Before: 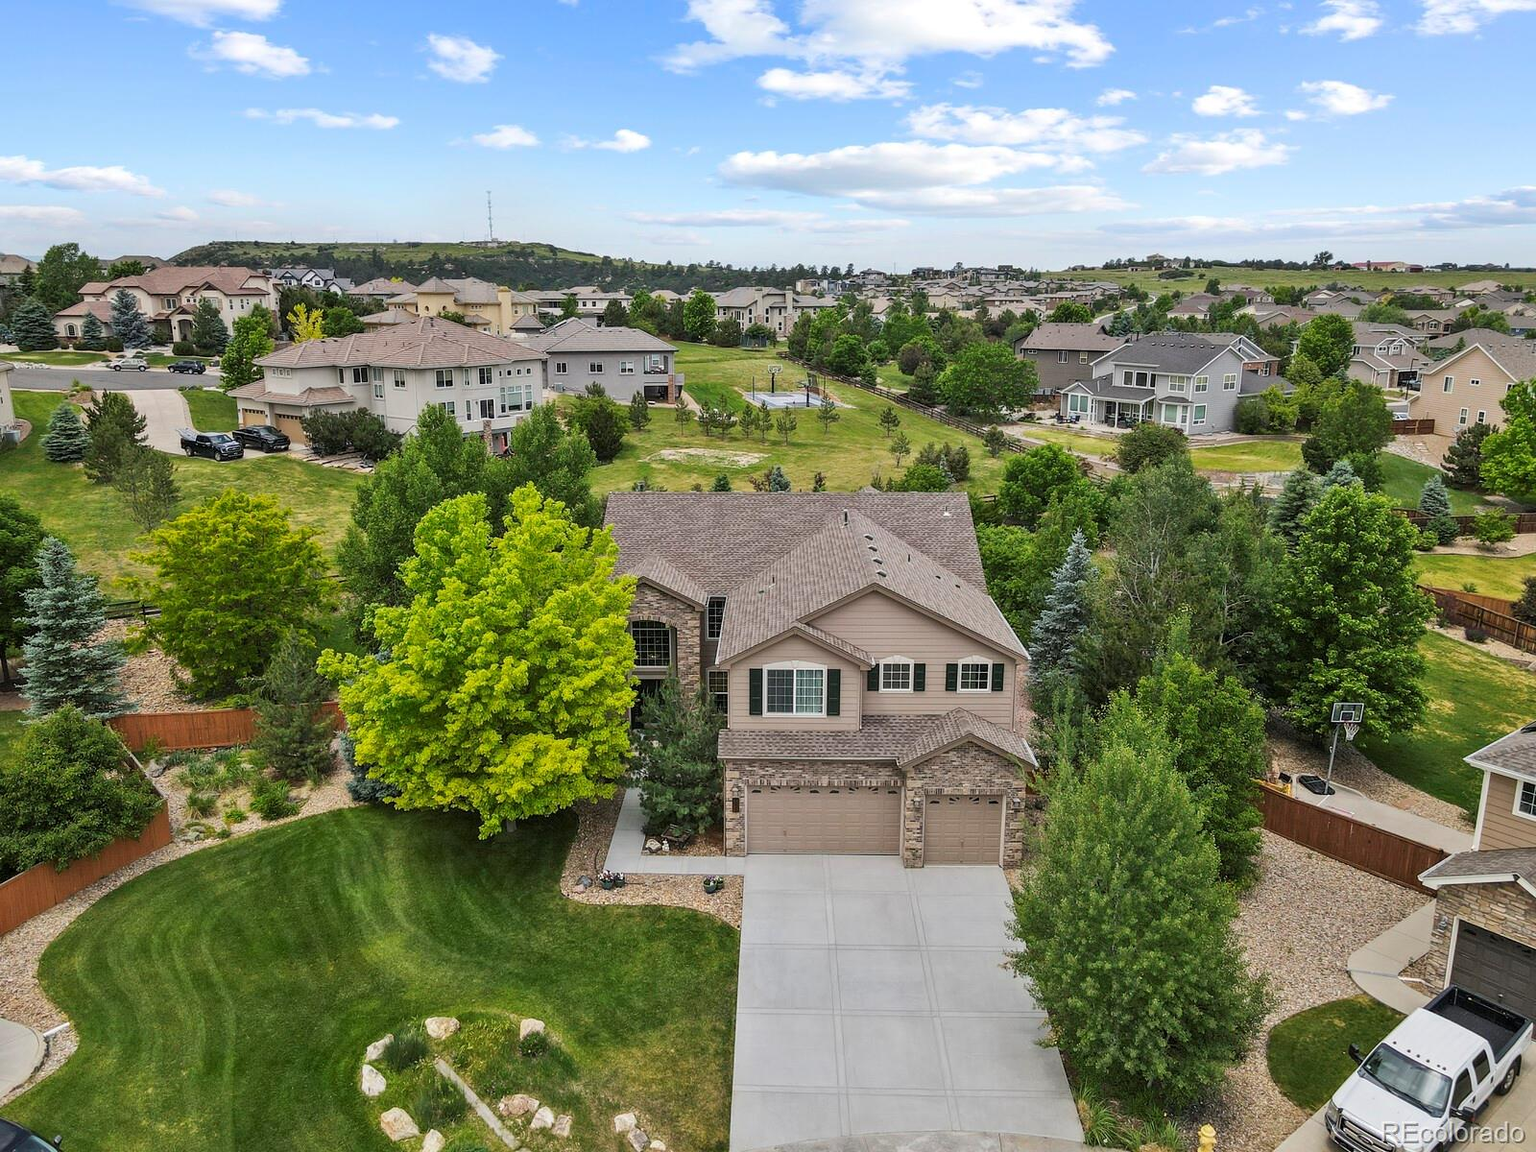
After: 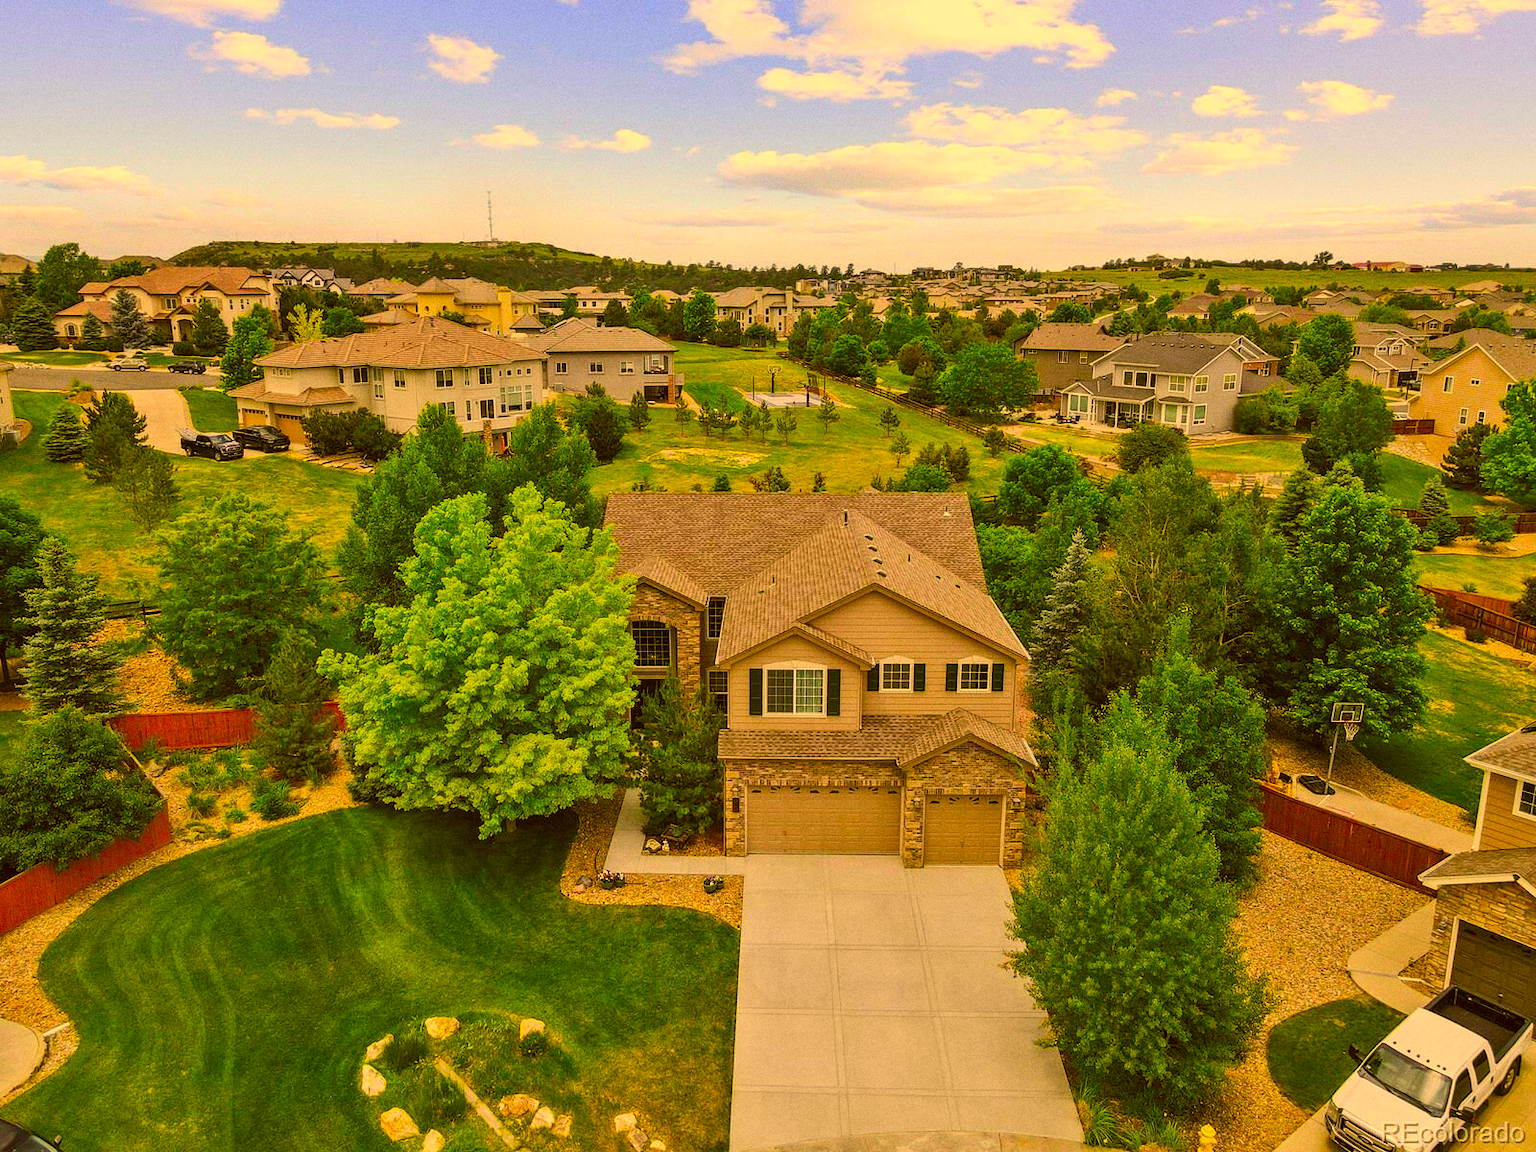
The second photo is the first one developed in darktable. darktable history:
grain: coarseness 0.09 ISO
color correction: highlights a* 10.44, highlights b* 30.04, shadows a* 2.73, shadows b* 17.51, saturation 1.72
